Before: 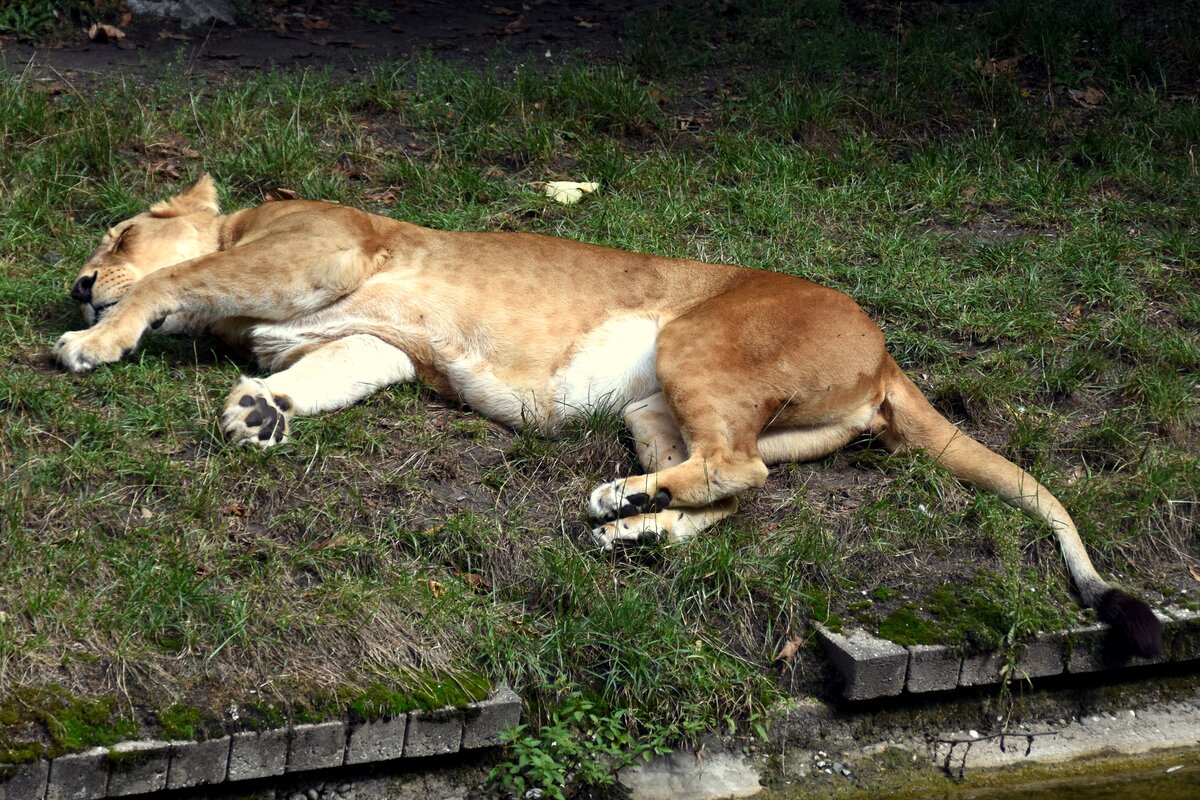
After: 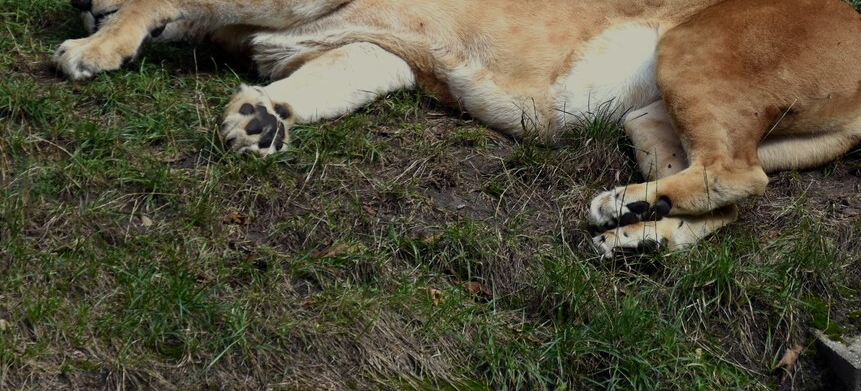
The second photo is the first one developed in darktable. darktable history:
exposure: exposure -0.896 EV, compensate highlight preservation false
crop: top 36.56%, right 28.241%, bottom 14.561%
